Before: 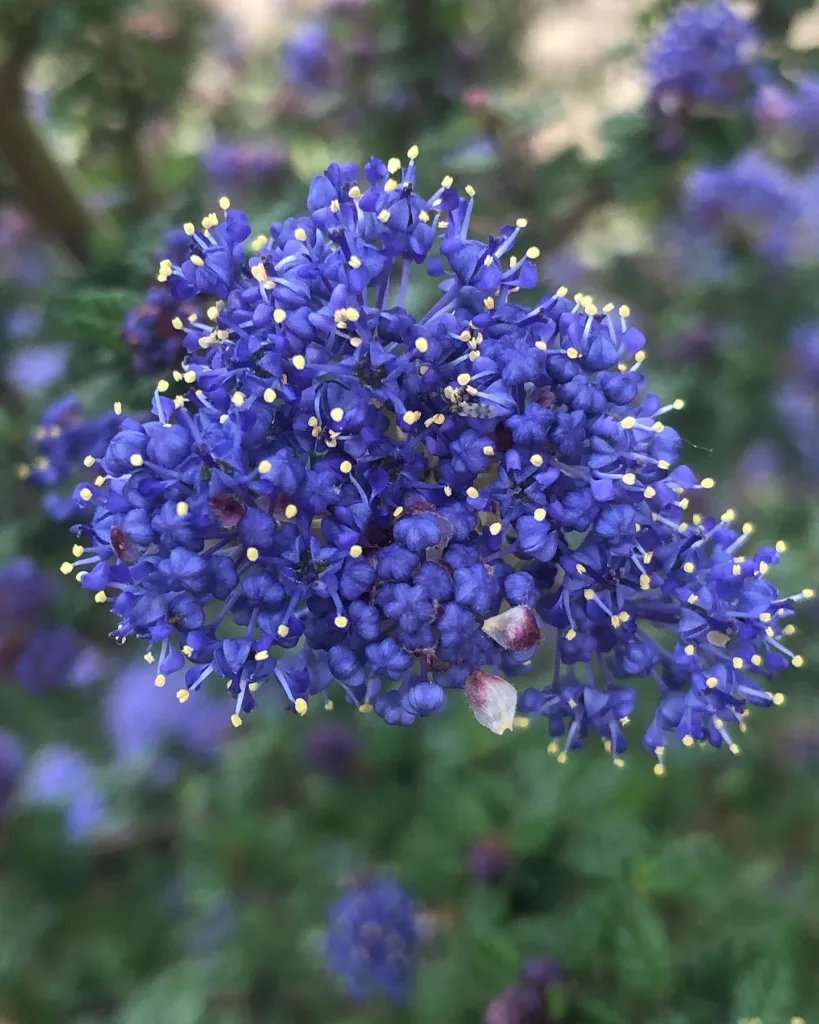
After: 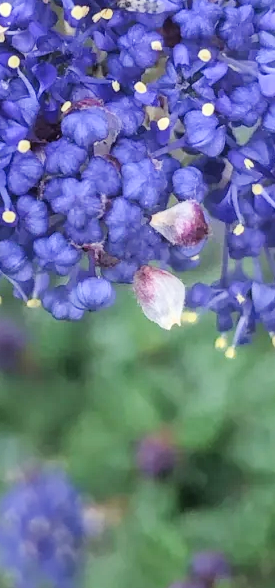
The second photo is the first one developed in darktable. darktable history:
local contrast: on, module defaults
filmic rgb: black relative exposure -7.65 EV, white relative exposure 4.56 EV, threshold 2.99 EV, hardness 3.61, contrast 0.986, enable highlight reconstruction true
crop: left 40.558%, top 39.587%, right 25.809%, bottom 2.965%
exposure: black level correction -0.002, exposure 1.359 EV, compensate highlight preservation false
